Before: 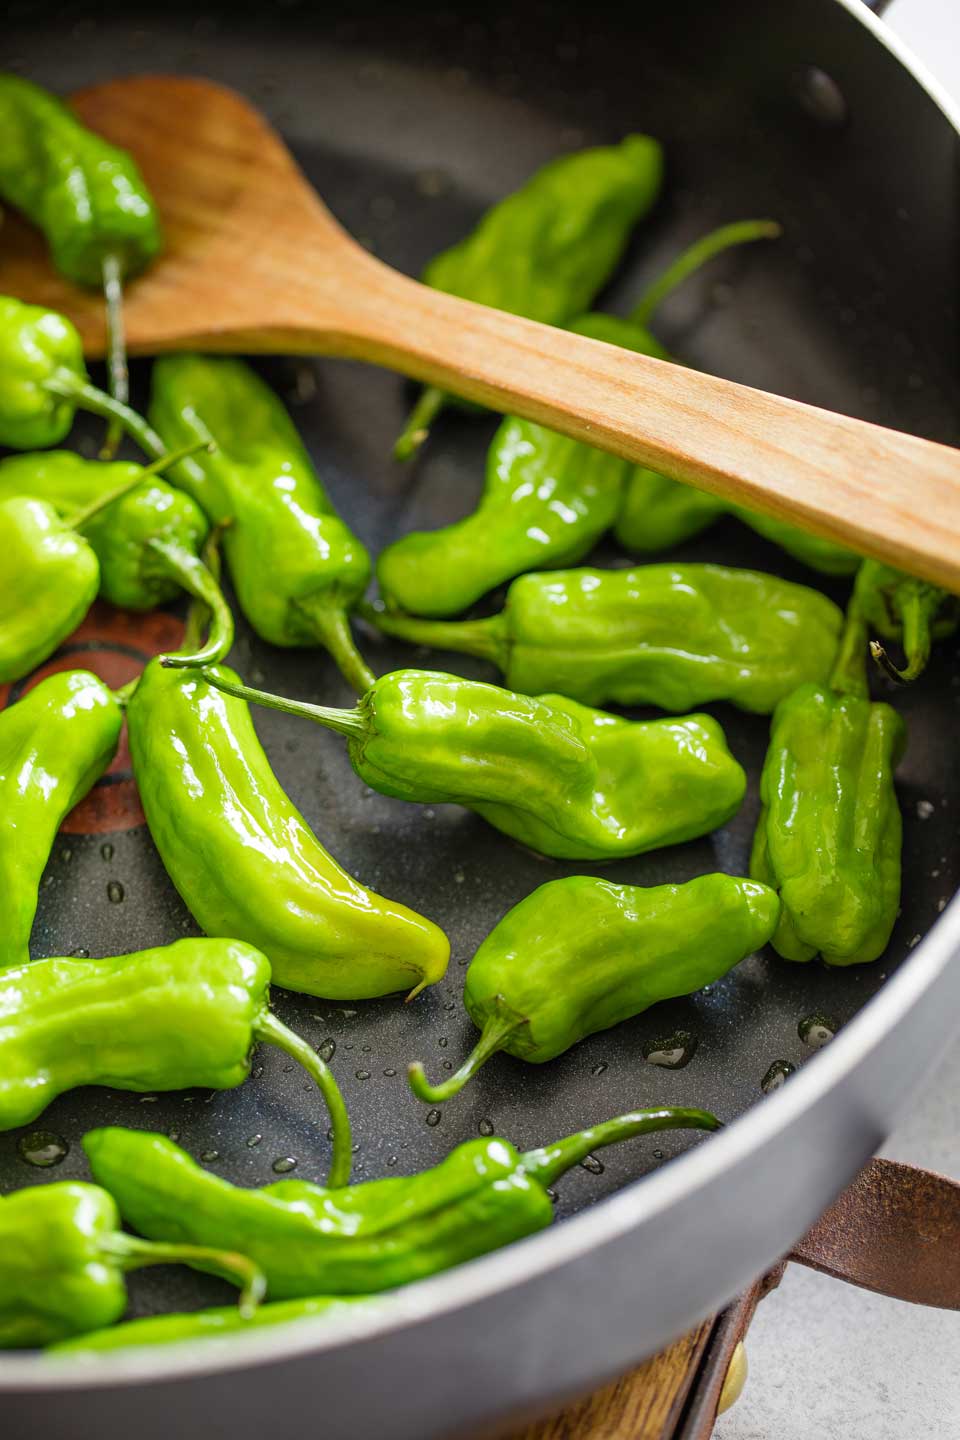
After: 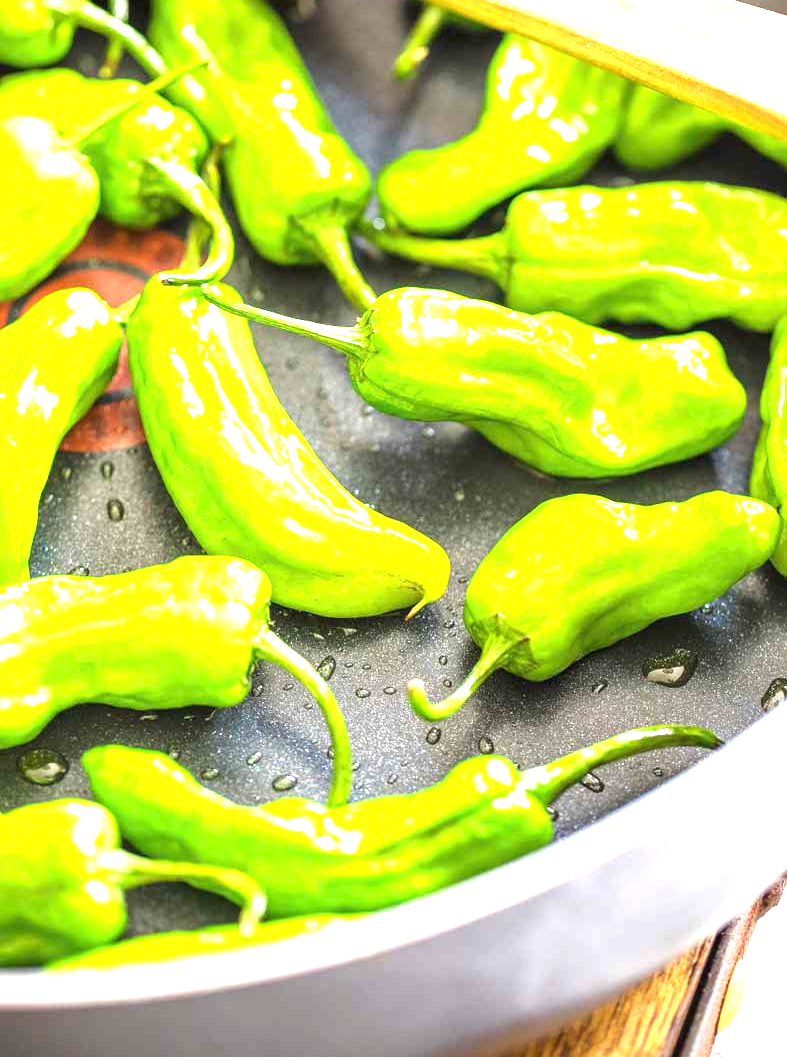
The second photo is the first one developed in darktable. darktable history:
exposure: black level correction 0, exposure 2.138 EV, compensate exposure bias true, compensate highlight preservation false
crop: top 26.531%, right 17.959%
